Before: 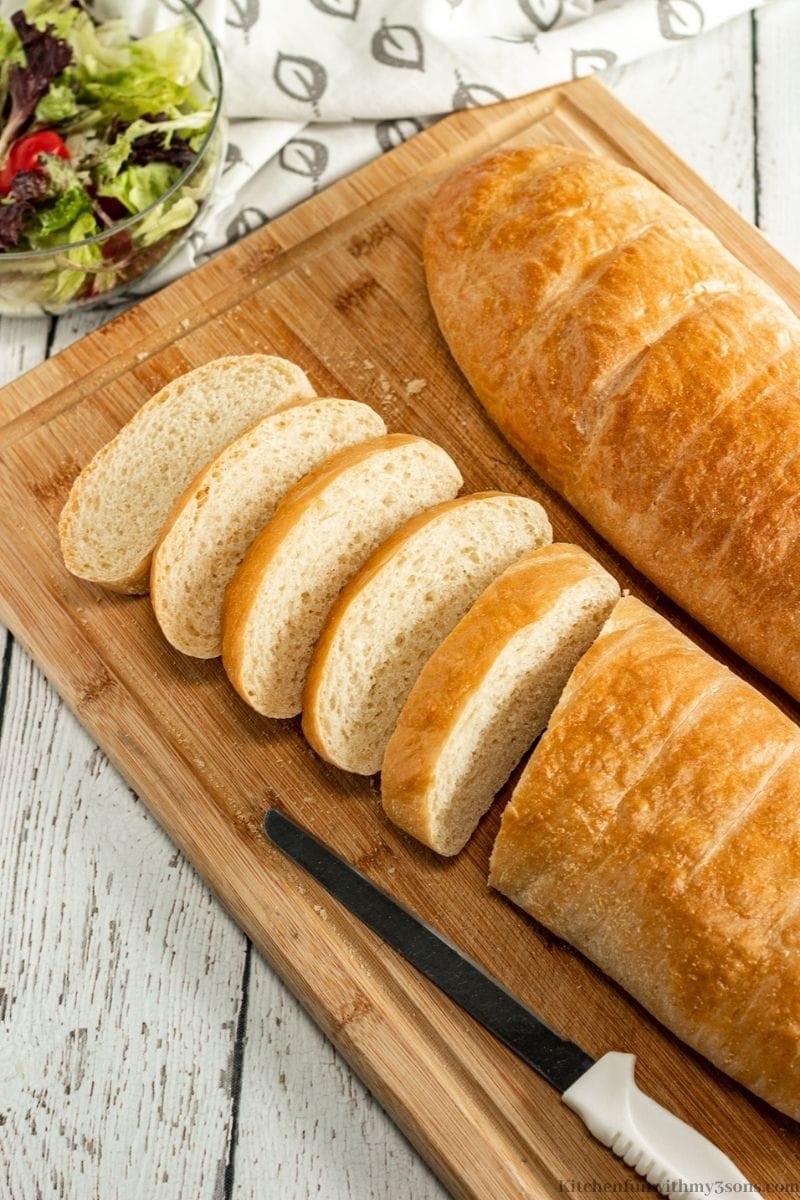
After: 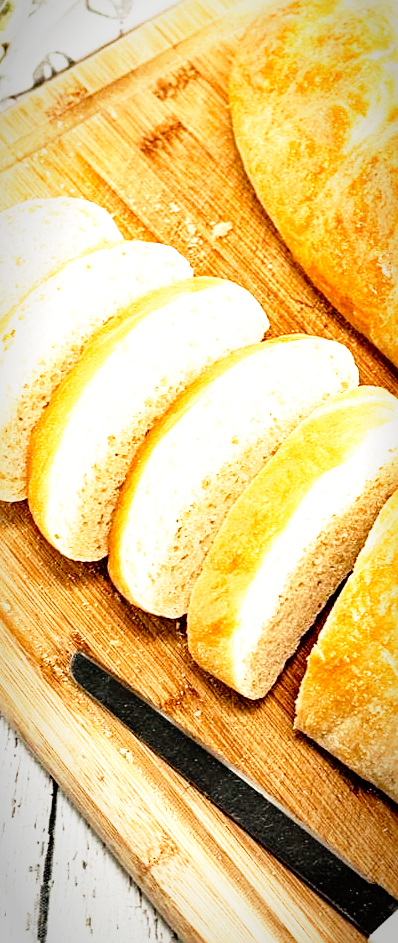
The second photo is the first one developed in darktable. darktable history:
base curve: curves: ch0 [(0, 0) (0.012, 0.01) (0.073, 0.168) (0.31, 0.711) (0.645, 0.957) (1, 1)], preserve colors none
vignetting: saturation -0.024, automatic ratio true
crop and rotate: angle 0.023°, left 24.259%, top 13.086%, right 25.956%, bottom 8.237%
tone equalizer: -8 EV -0.779 EV, -7 EV -0.726 EV, -6 EV -0.605 EV, -5 EV -0.402 EV, -3 EV 0.384 EV, -2 EV 0.6 EV, -1 EV 0.677 EV, +0 EV 0.771 EV
exposure: black level correction 0.001, compensate highlight preservation false
sharpen: on, module defaults
